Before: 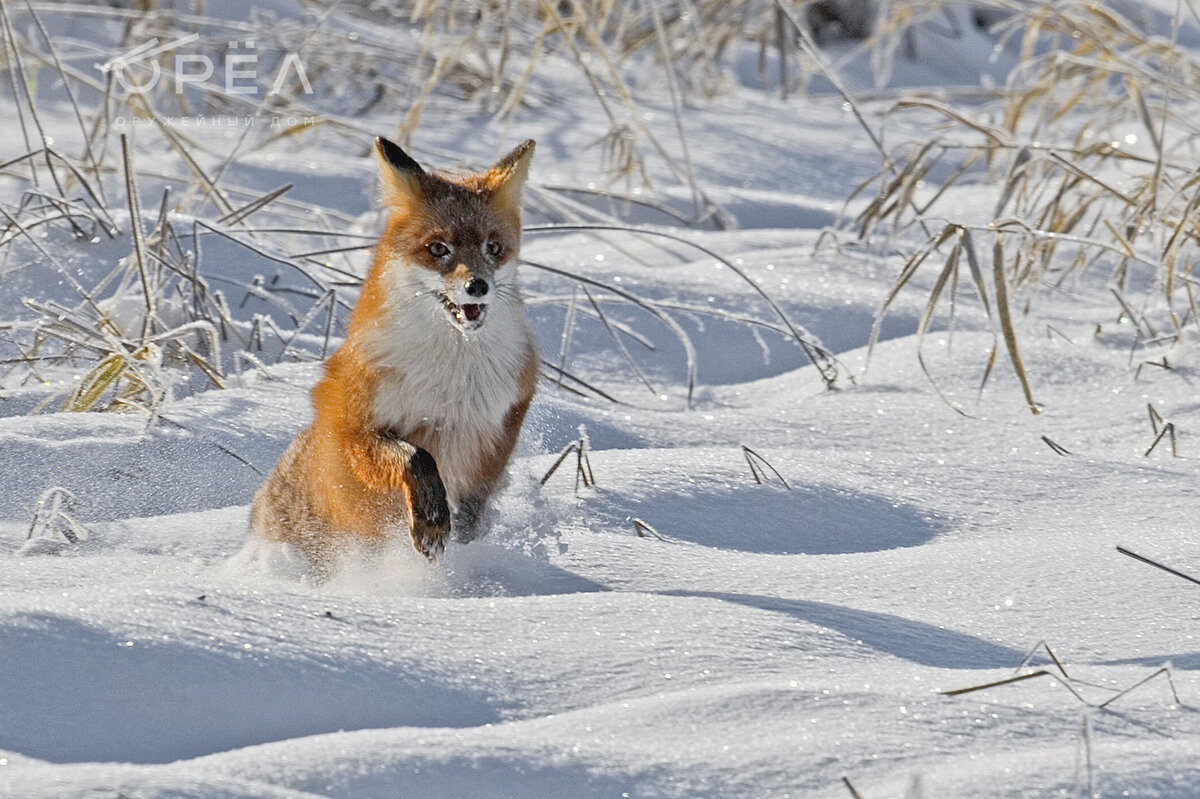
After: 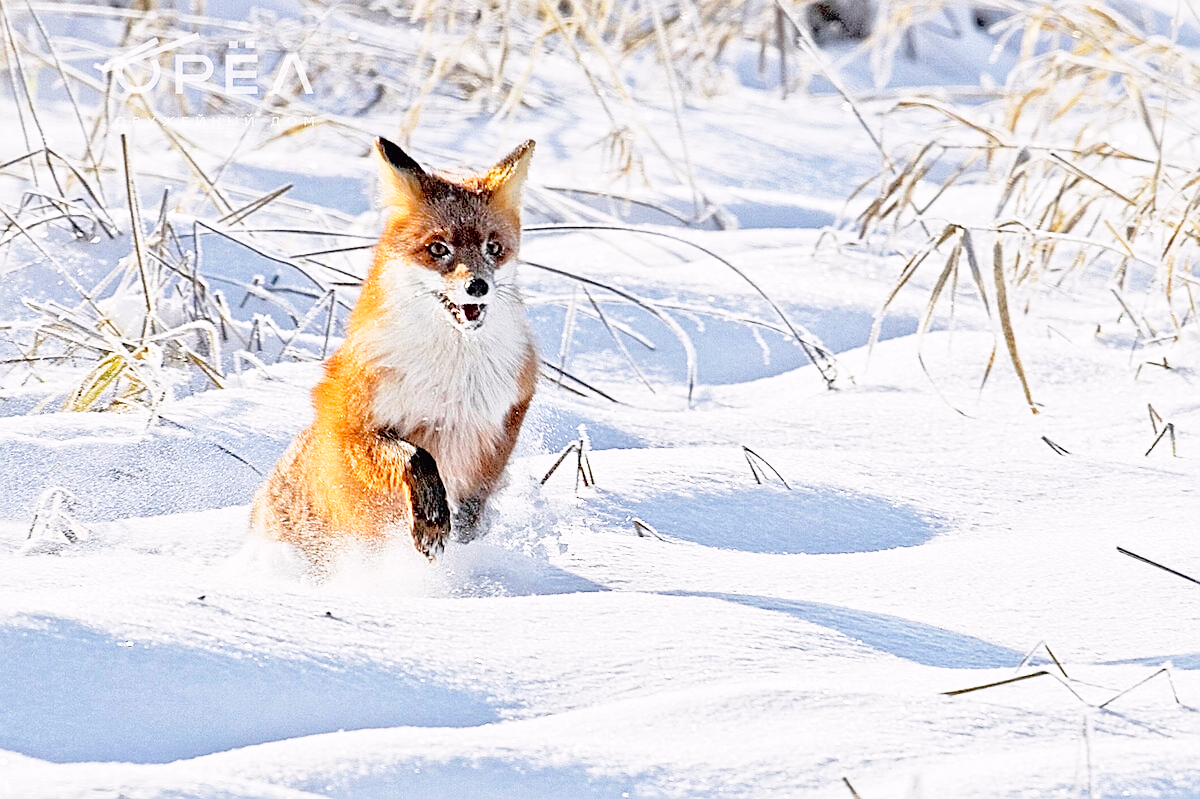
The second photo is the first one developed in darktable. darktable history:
base curve: curves: ch0 [(0, 0) (0.012, 0.01) (0.073, 0.168) (0.31, 0.711) (0.645, 0.957) (1, 1)], preserve colors none
sharpen: on, module defaults
tone curve: curves: ch0 [(0, 0) (0.126, 0.061) (0.362, 0.382) (0.498, 0.498) (0.706, 0.712) (1, 1)]; ch1 [(0, 0) (0.5, 0.505) (0.55, 0.578) (1, 1)]; ch2 [(0, 0) (0.44, 0.424) (0.489, 0.483) (0.537, 0.538) (1, 1)], color space Lab, independent channels, preserve colors none
